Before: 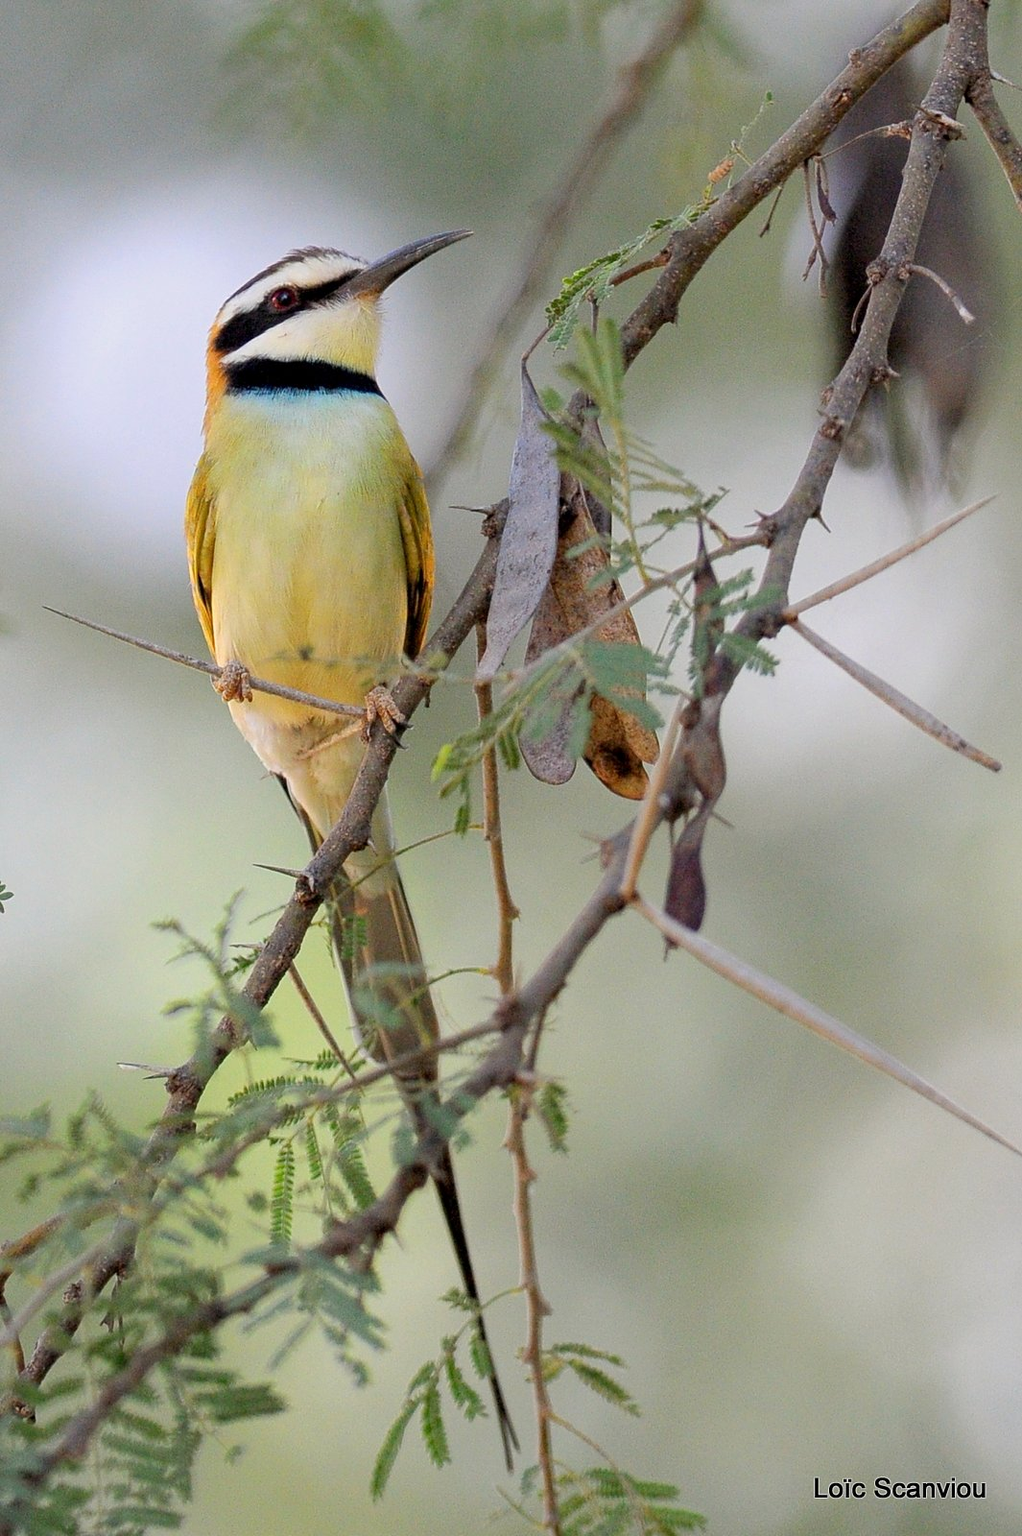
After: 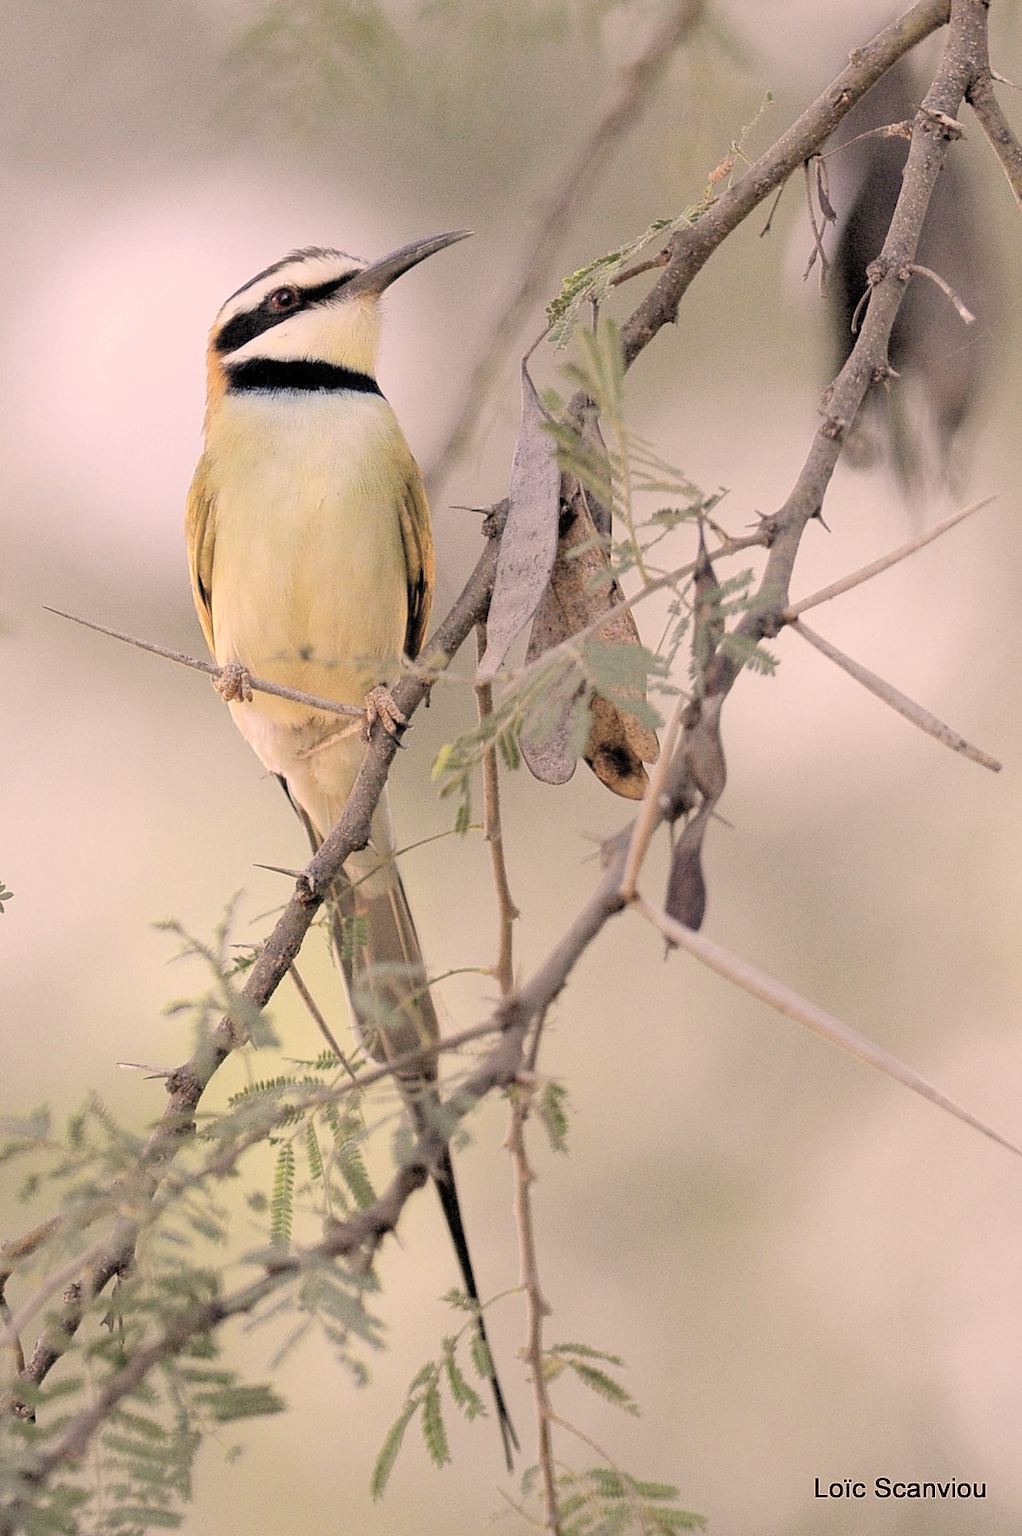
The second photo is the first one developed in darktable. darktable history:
contrast brightness saturation: brightness 0.184, saturation -0.481
color correction: highlights a* 11.83, highlights b* 12.28
